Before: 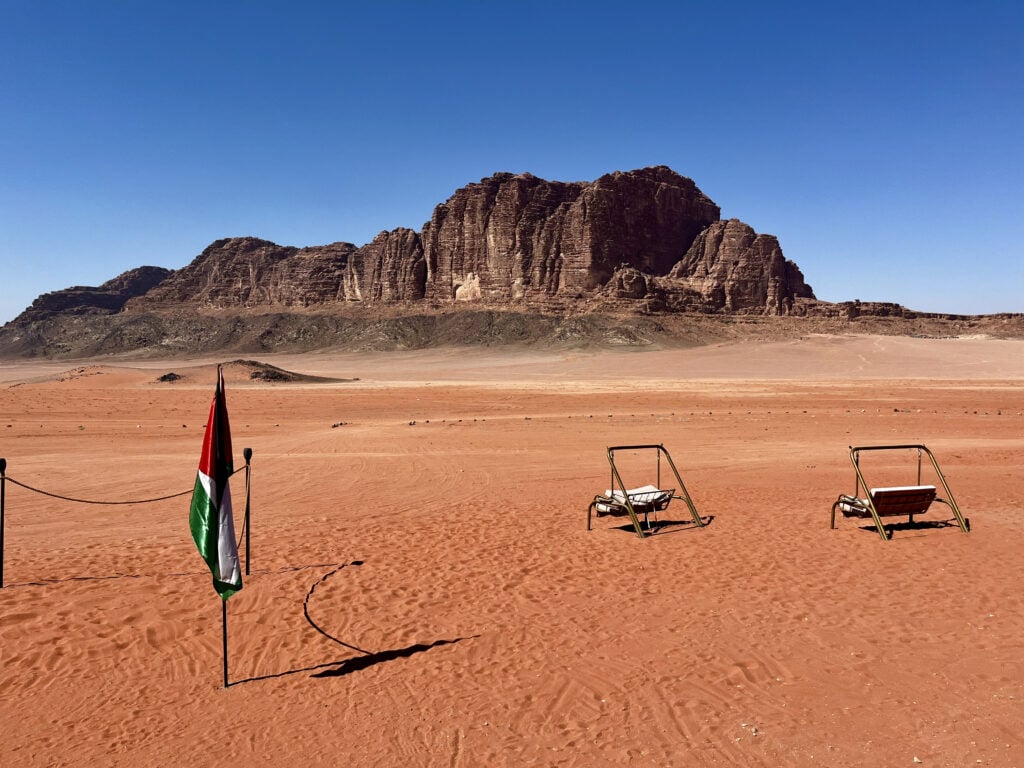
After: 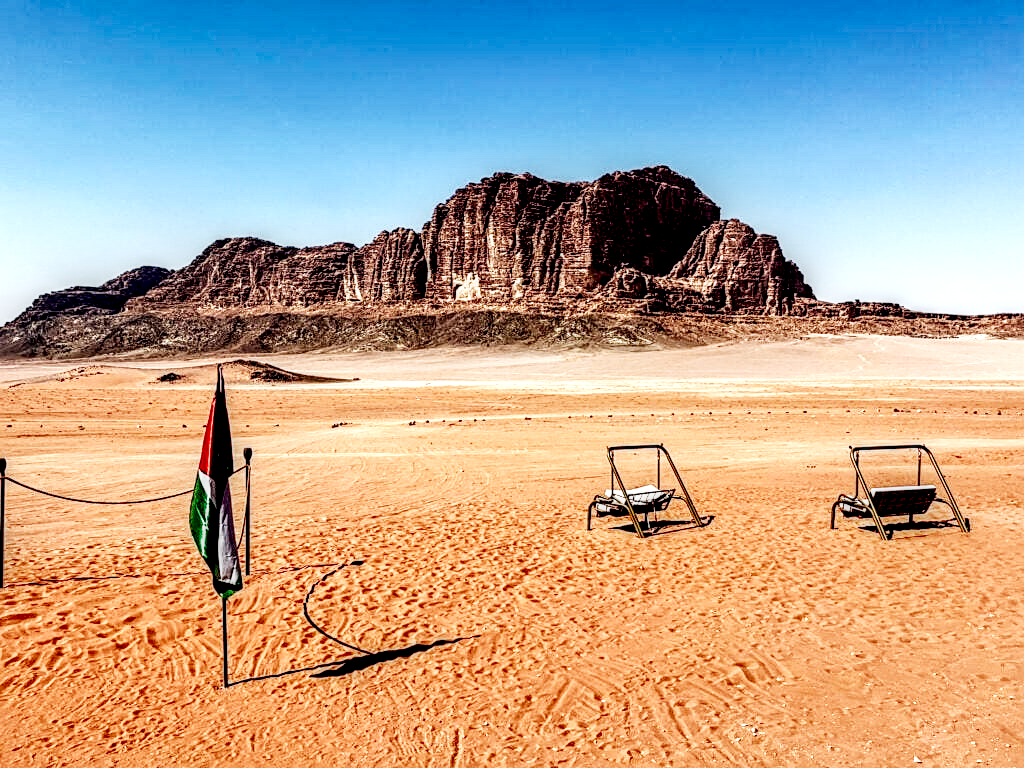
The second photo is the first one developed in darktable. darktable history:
exposure: black level correction 0.008, exposure 0.979 EV, compensate highlight preservation false
sharpen: on, module defaults
sigmoid: contrast 1.7, skew 0.1, preserve hue 0%, red attenuation 0.1, red rotation 0.035, green attenuation 0.1, green rotation -0.017, blue attenuation 0.15, blue rotation -0.052, base primaries Rec2020
white balance: emerald 1
local contrast: highlights 20%, detail 197%
